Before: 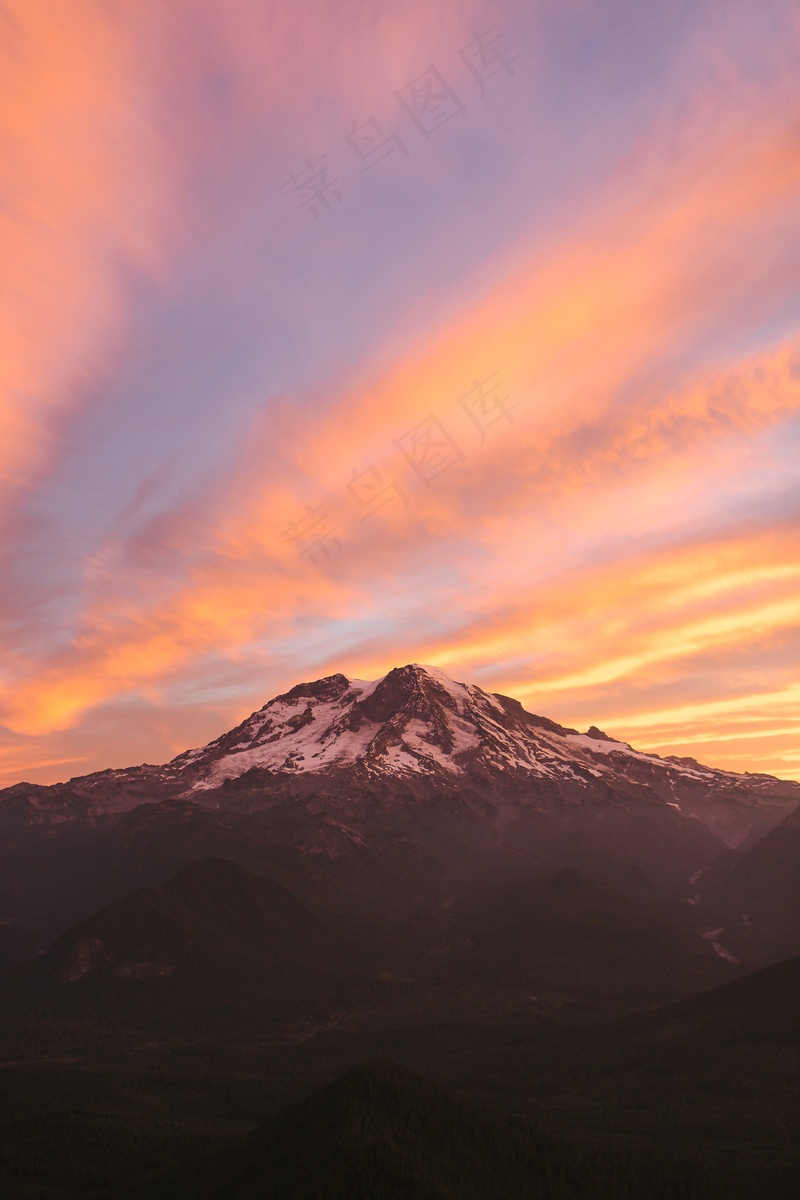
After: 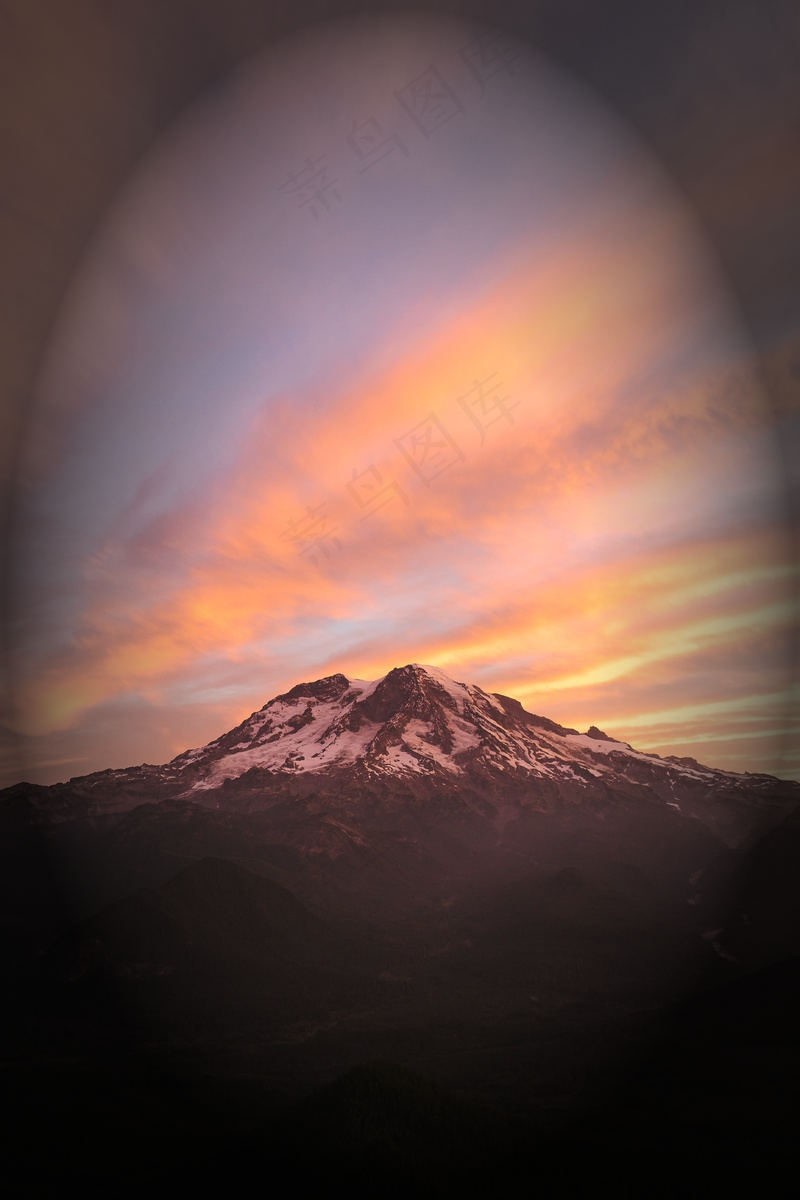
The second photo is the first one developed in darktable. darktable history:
vignetting: fall-off start 48.81%, brightness -0.88, automatic ratio true, width/height ratio 1.298
